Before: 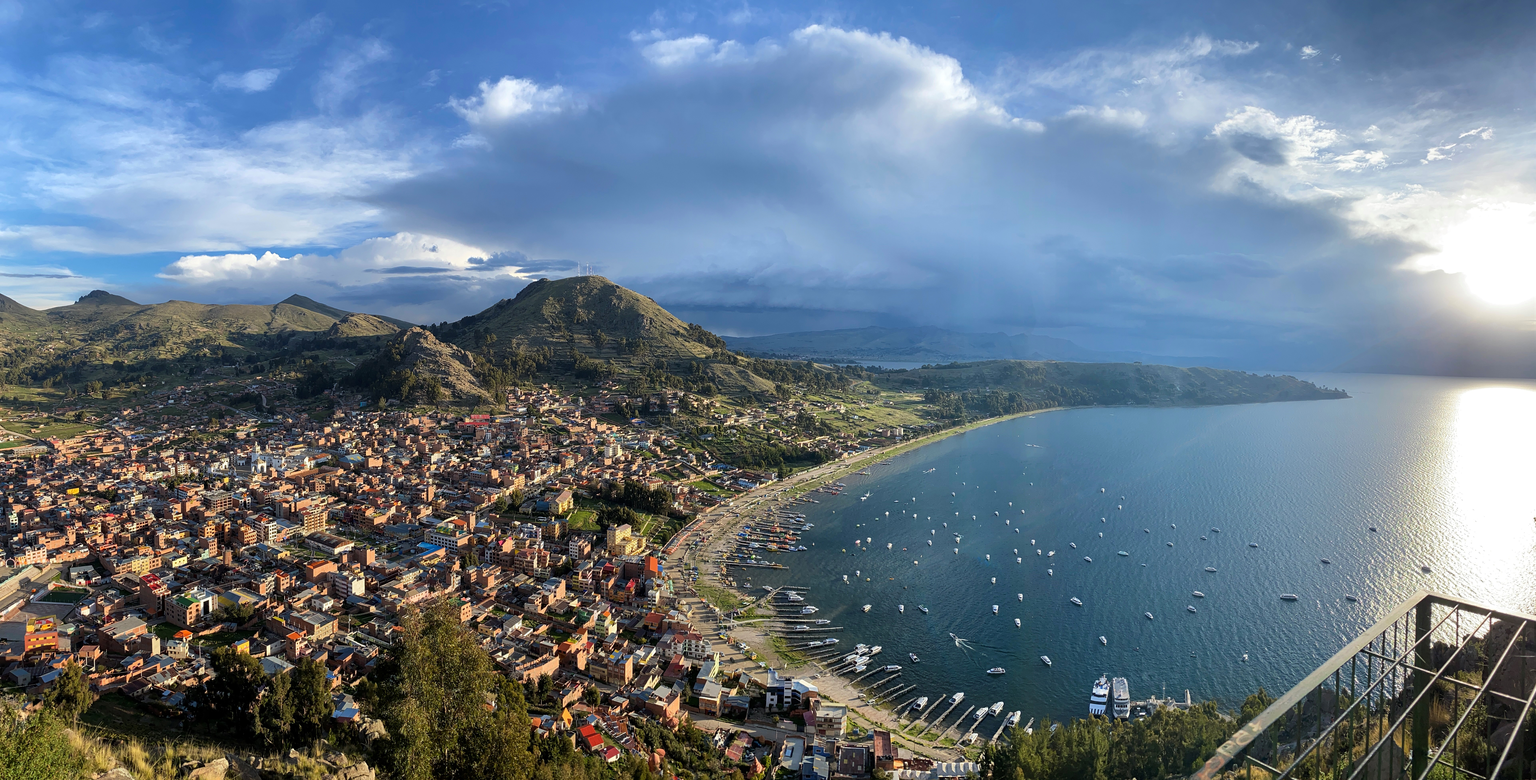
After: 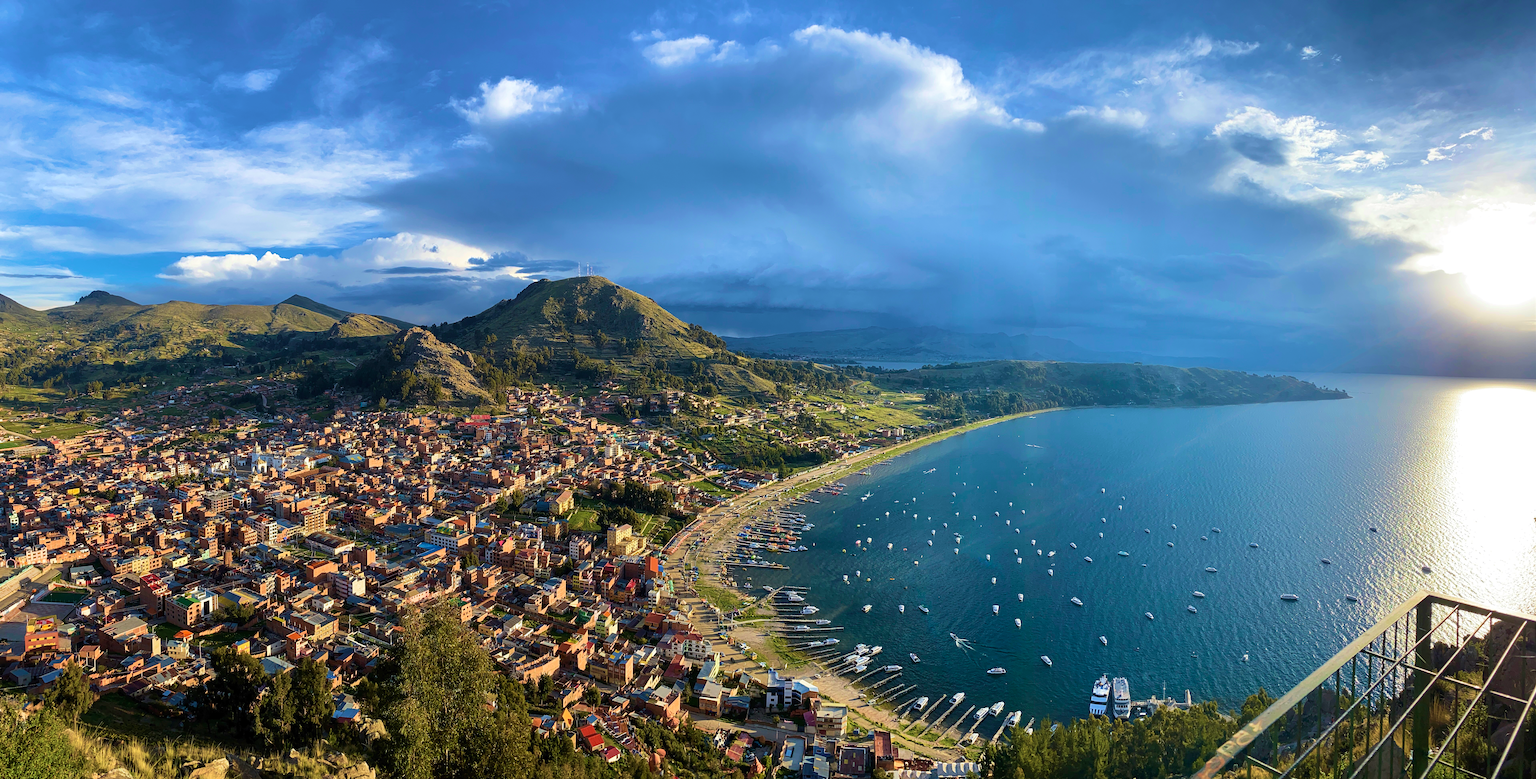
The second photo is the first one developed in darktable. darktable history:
velvia: strength 73.56%
tone curve: curves: ch0 [(0, 0) (0.003, 0.014) (0.011, 0.019) (0.025, 0.029) (0.044, 0.047) (0.069, 0.071) (0.1, 0.101) (0.136, 0.131) (0.177, 0.166) (0.224, 0.212) (0.277, 0.263) (0.335, 0.32) (0.399, 0.387) (0.468, 0.459) (0.543, 0.541) (0.623, 0.626) (0.709, 0.717) (0.801, 0.813) (0.898, 0.909) (1, 1)], color space Lab, independent channels, preserve colors none
